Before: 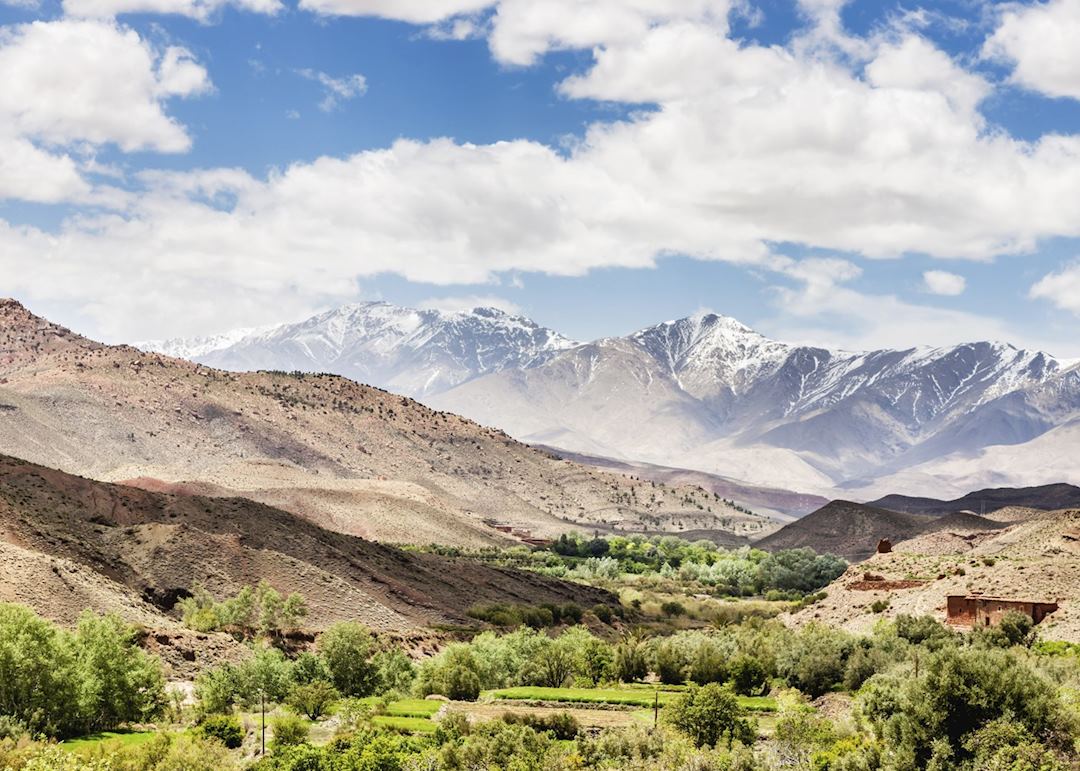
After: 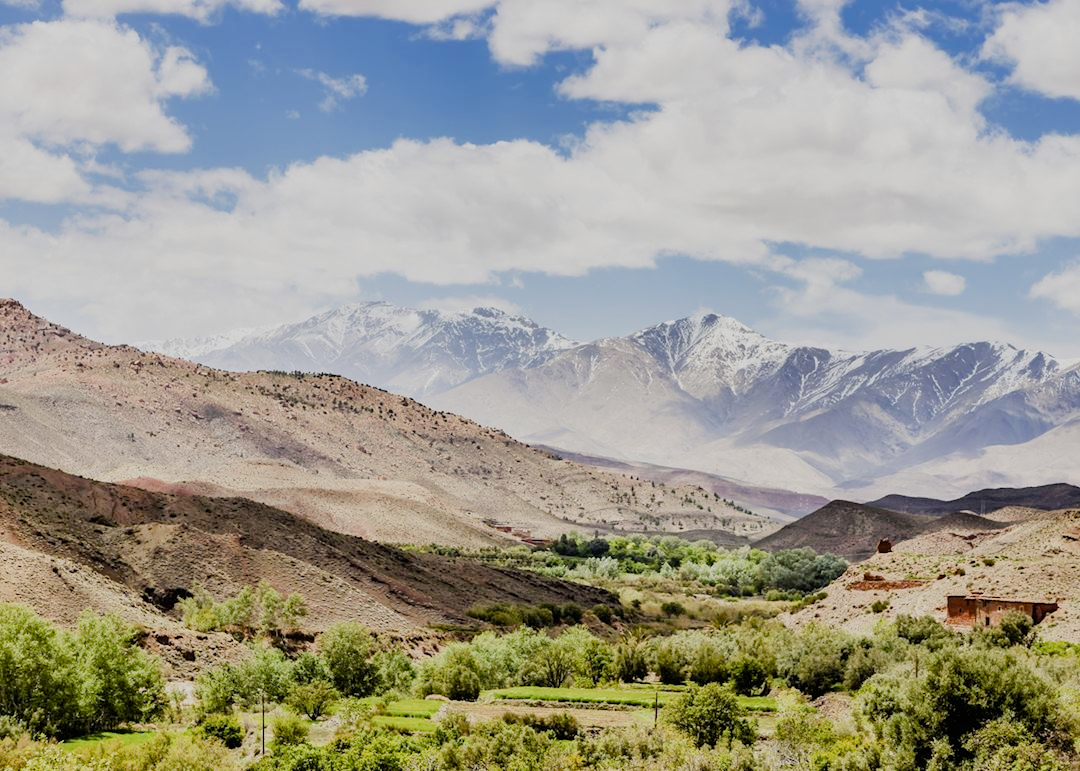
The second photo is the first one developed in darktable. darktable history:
white balance: emerald 1
color balance rgb: perceptual saturation grading › global saturation 20%, perceptual saturation grading › highlights -25%, perceptual saturation grading › shadows 25%
filmic rgb: black relative exposure -7.65 EV, white relative exposure 4.56 EV, hardness 3.61
